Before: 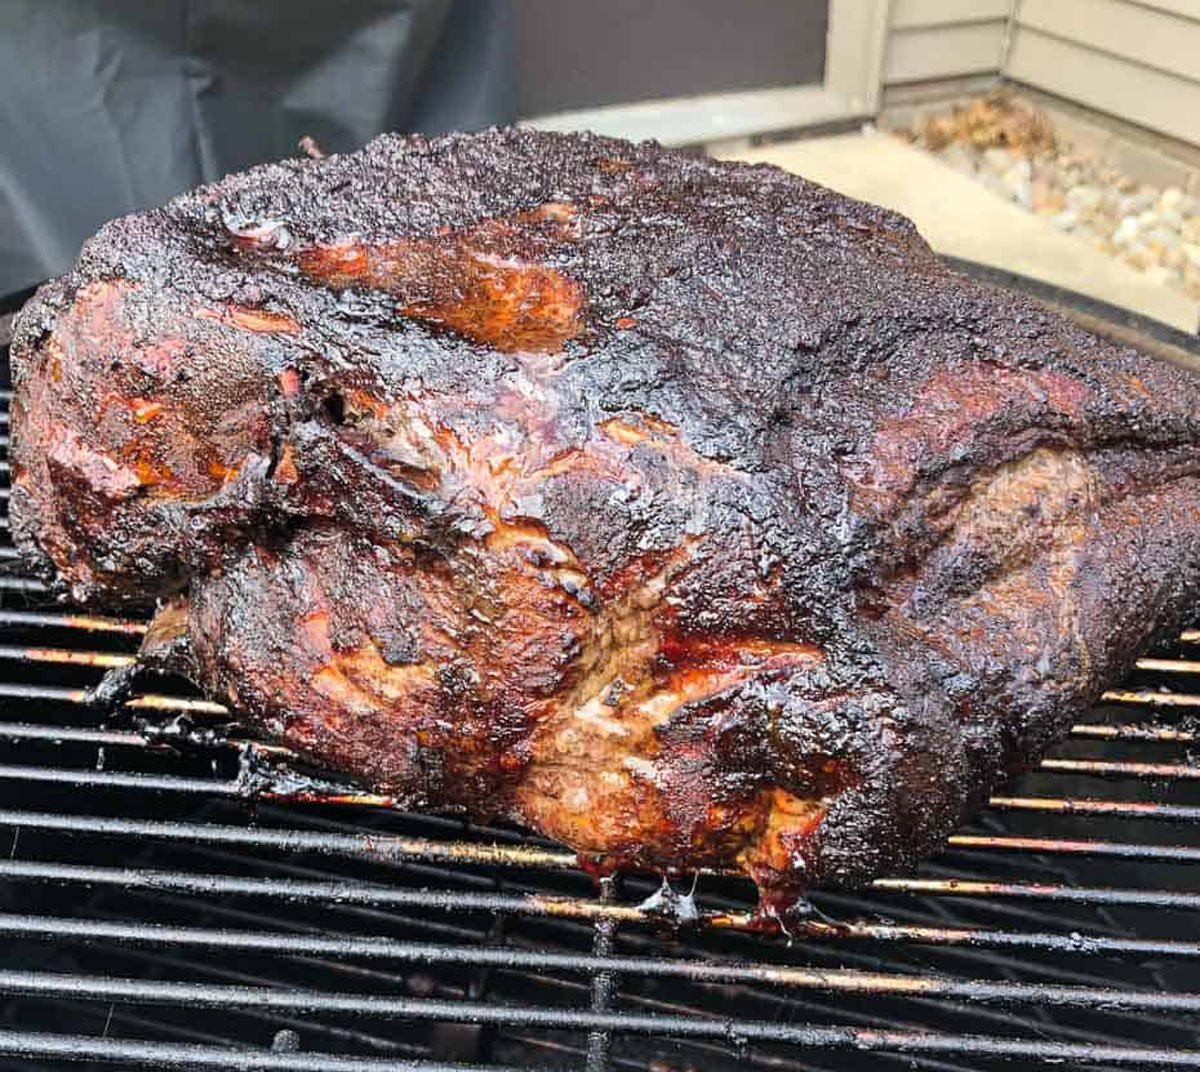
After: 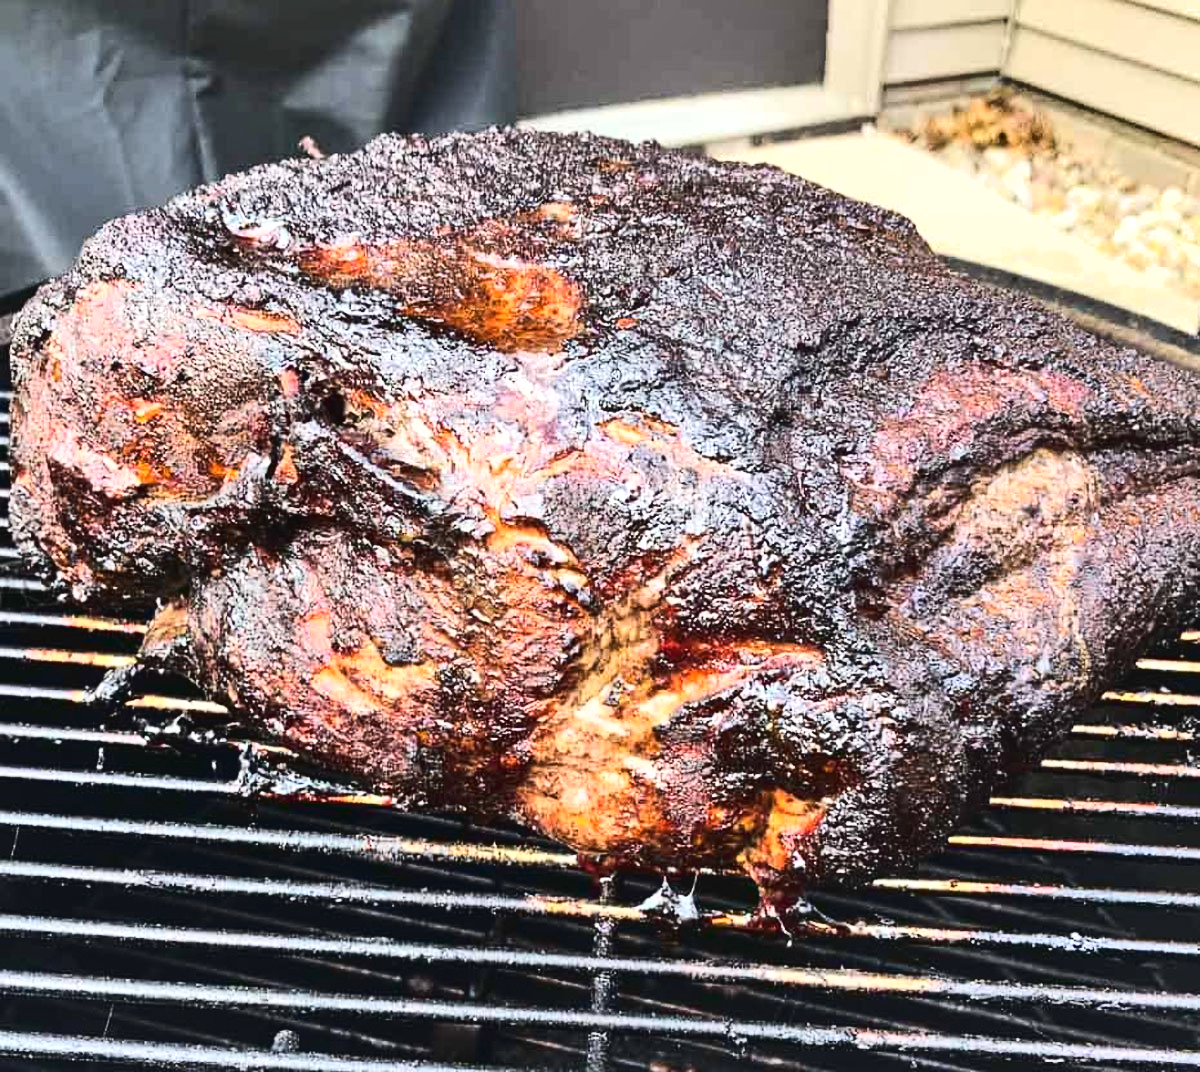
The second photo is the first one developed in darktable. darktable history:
shadows and highlights: low approximation 0.01, soften with gaussian
tone curve: curves: ch0 [(0, 0.032) (0.181, 0.156) (0.751, 0.829) (1, 1)], color space Lab, linked channels, preserve colors none
color balance rgb: global vibrance 1%, saturation formula JzAzBz (2021)
tone equalizer: -8 EV -0.417 EV, -7 EV -0.389 EV, -6 EV -0.333 EV, -5 EV -0.222 EV, -3 EV 0.222 EV, -2 EV 0.333 EV, -1 EV 0.389 EV, +0 EV 0.417 EV, edges refinement/feathering 500, mask exposure compensation -1.57 EV, preserve details no
contrast brightness saturation: contrast 0.1, brightness 0.02, saturation 0.02
